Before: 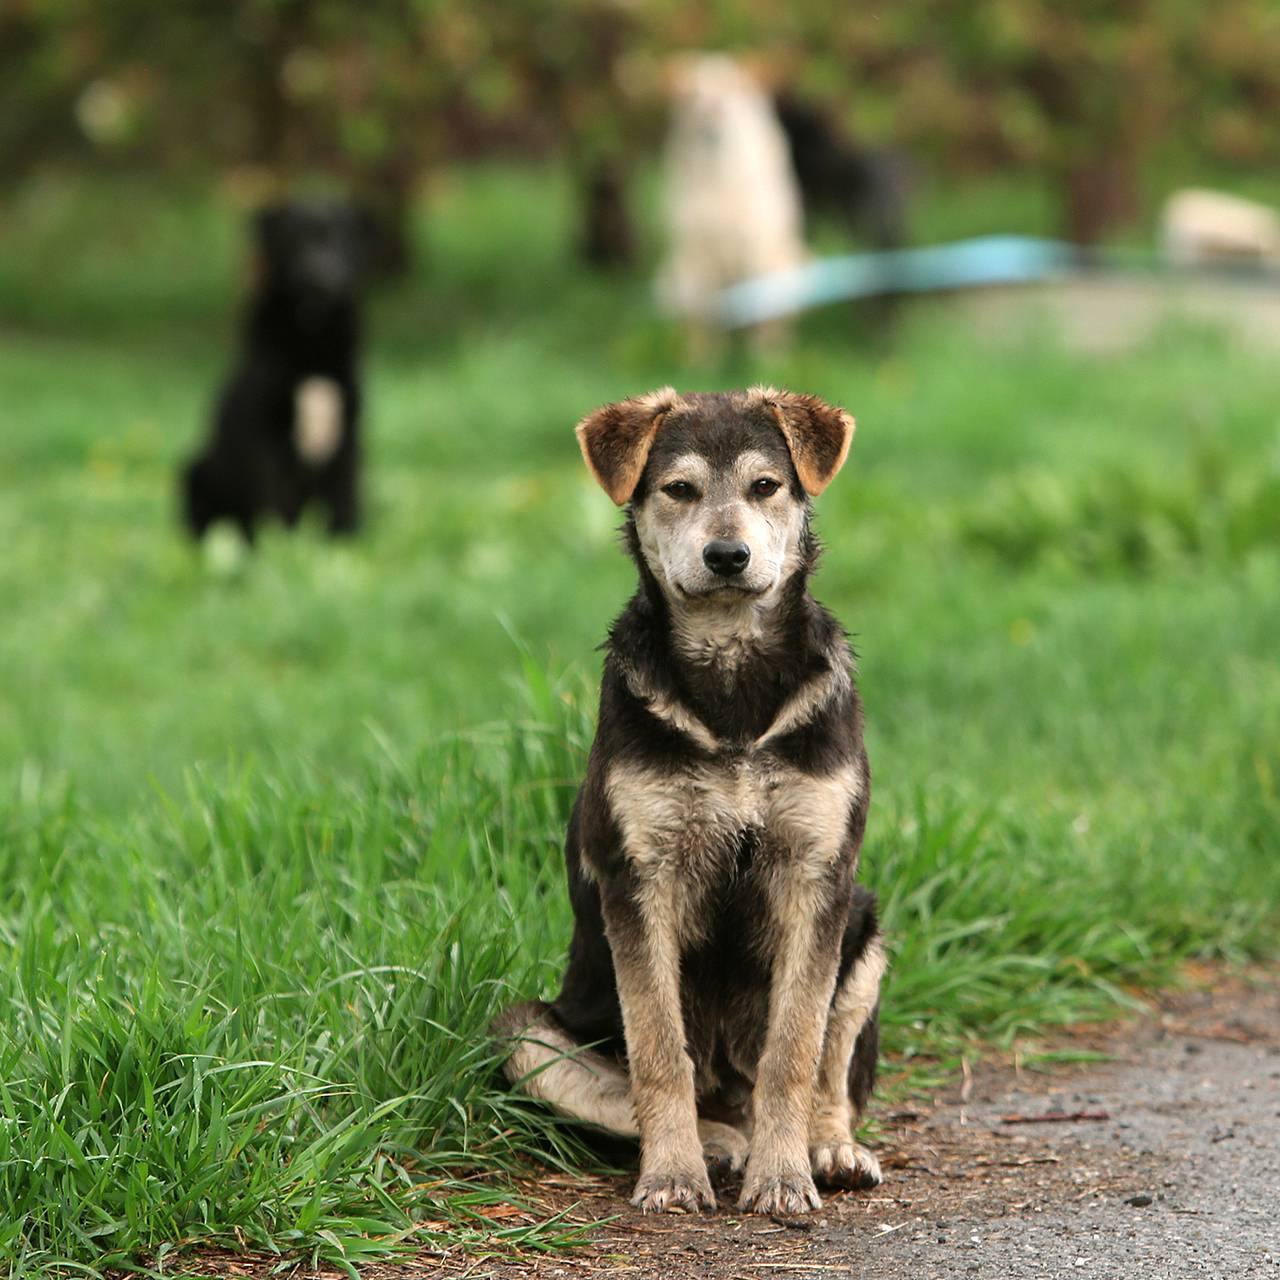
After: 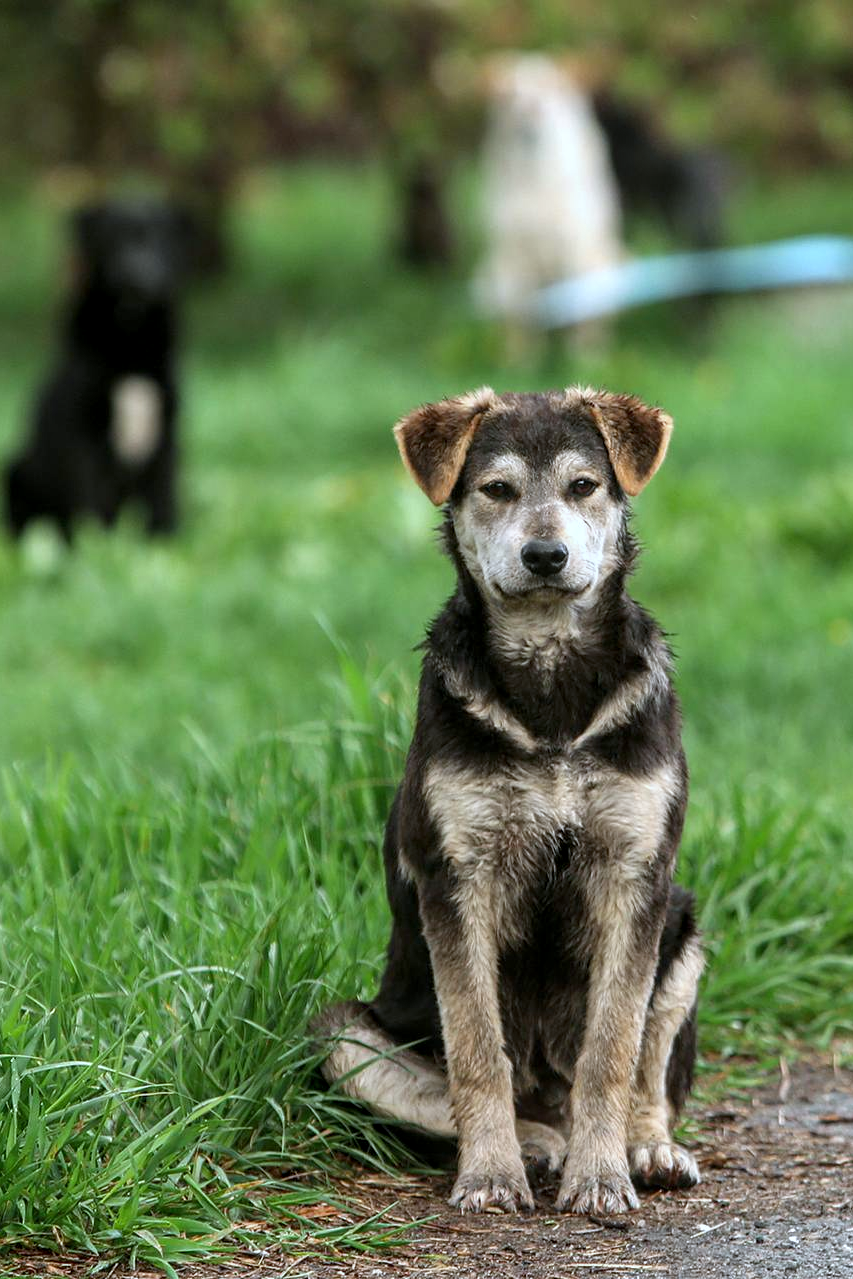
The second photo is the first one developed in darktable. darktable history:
crop and rotate: left 14.292%, right 19.041%
white balance: red 0.924, blue 1.095
local contrast: on, module defaults
